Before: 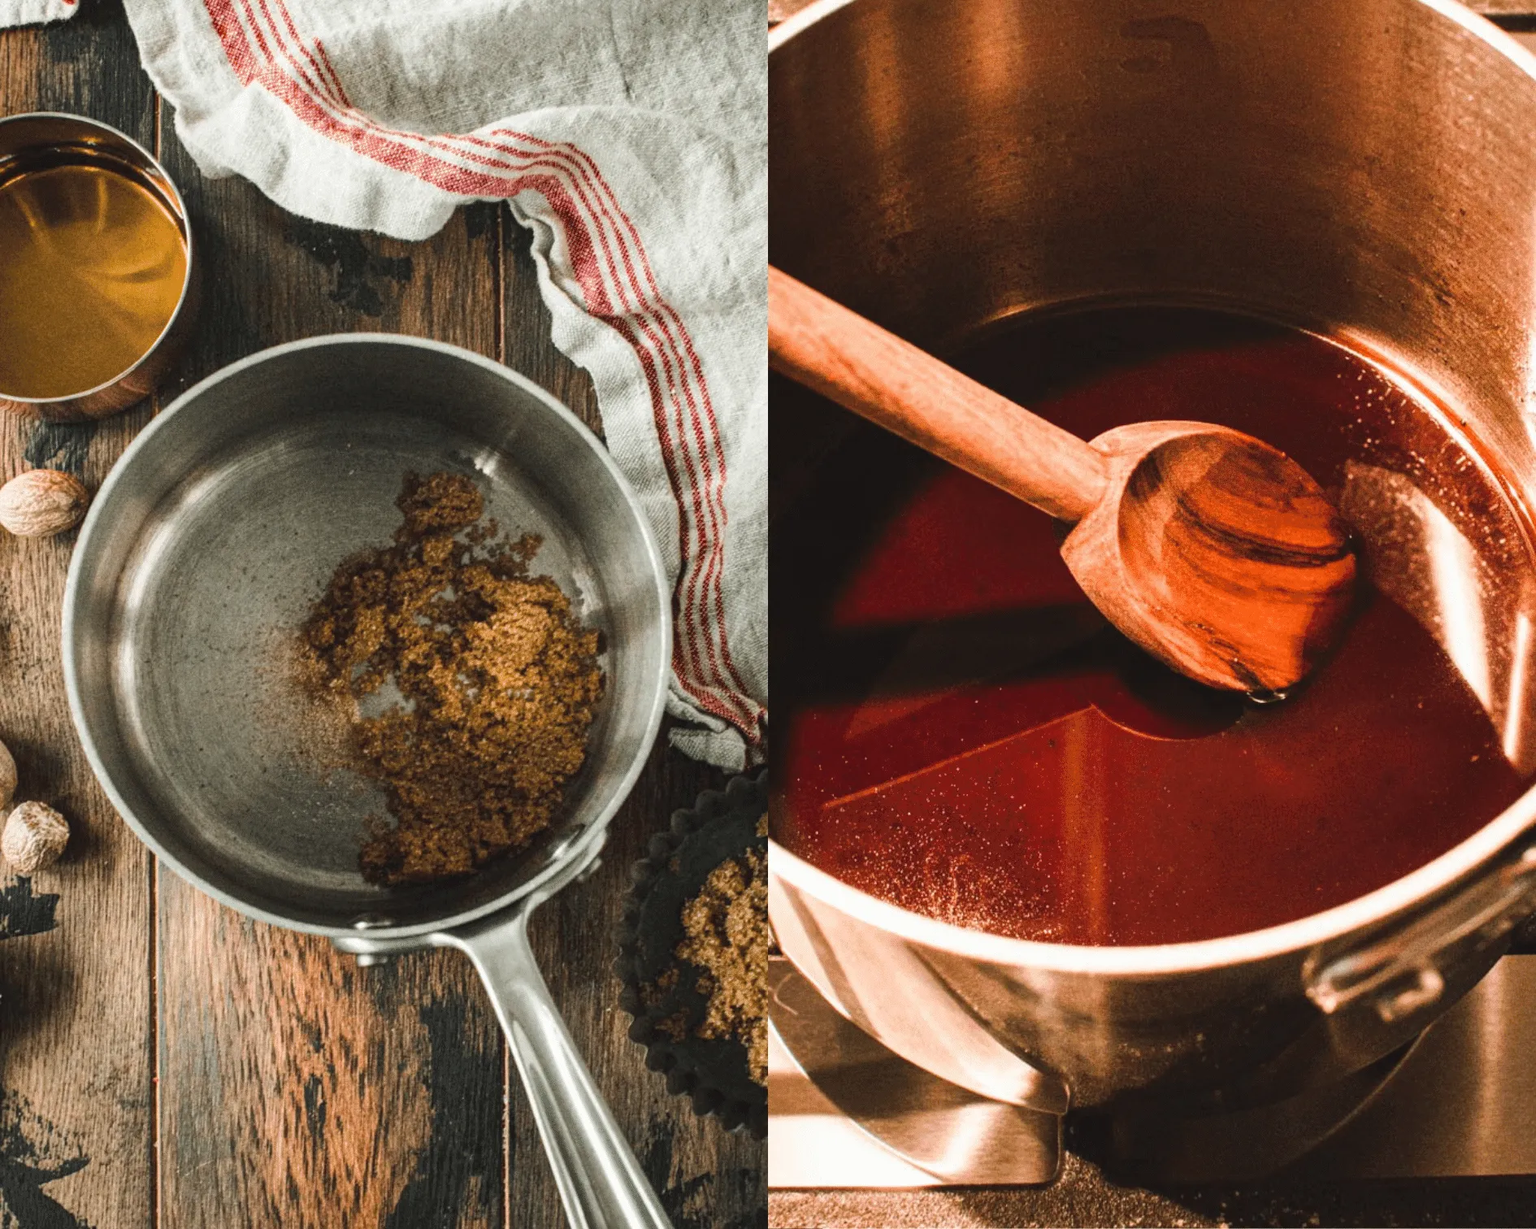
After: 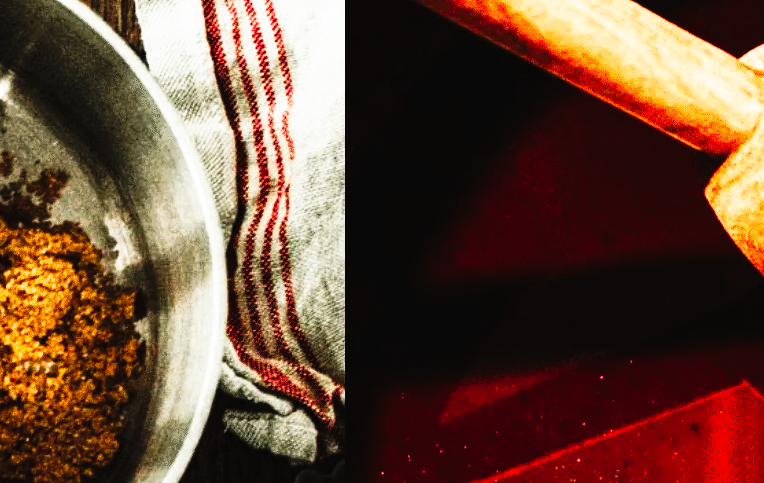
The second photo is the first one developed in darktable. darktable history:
tone curve: curves: ch0 [(0, 0) (0.003, 0.005) (0.011, 0.008) (0.025, 0.013) (0.044, 0.017) (0.069, 0.022) (0.1, 0.029) (0.136, 0.038) (0.177, 0.053) (0.224, 0.081) (0.277, 0.128) (0.335, 0.214) (0.399, 0.343) (0.468, 0.478) (0.543, 0.641) (0.623, 0.798) (0.709, 0.911) (0.801, 0.971) (0.898, 0.99) (1, 1)], preserve colors none
crop: left 31.751%, top 32.172%, right 27.8%, bottom 35.83%
